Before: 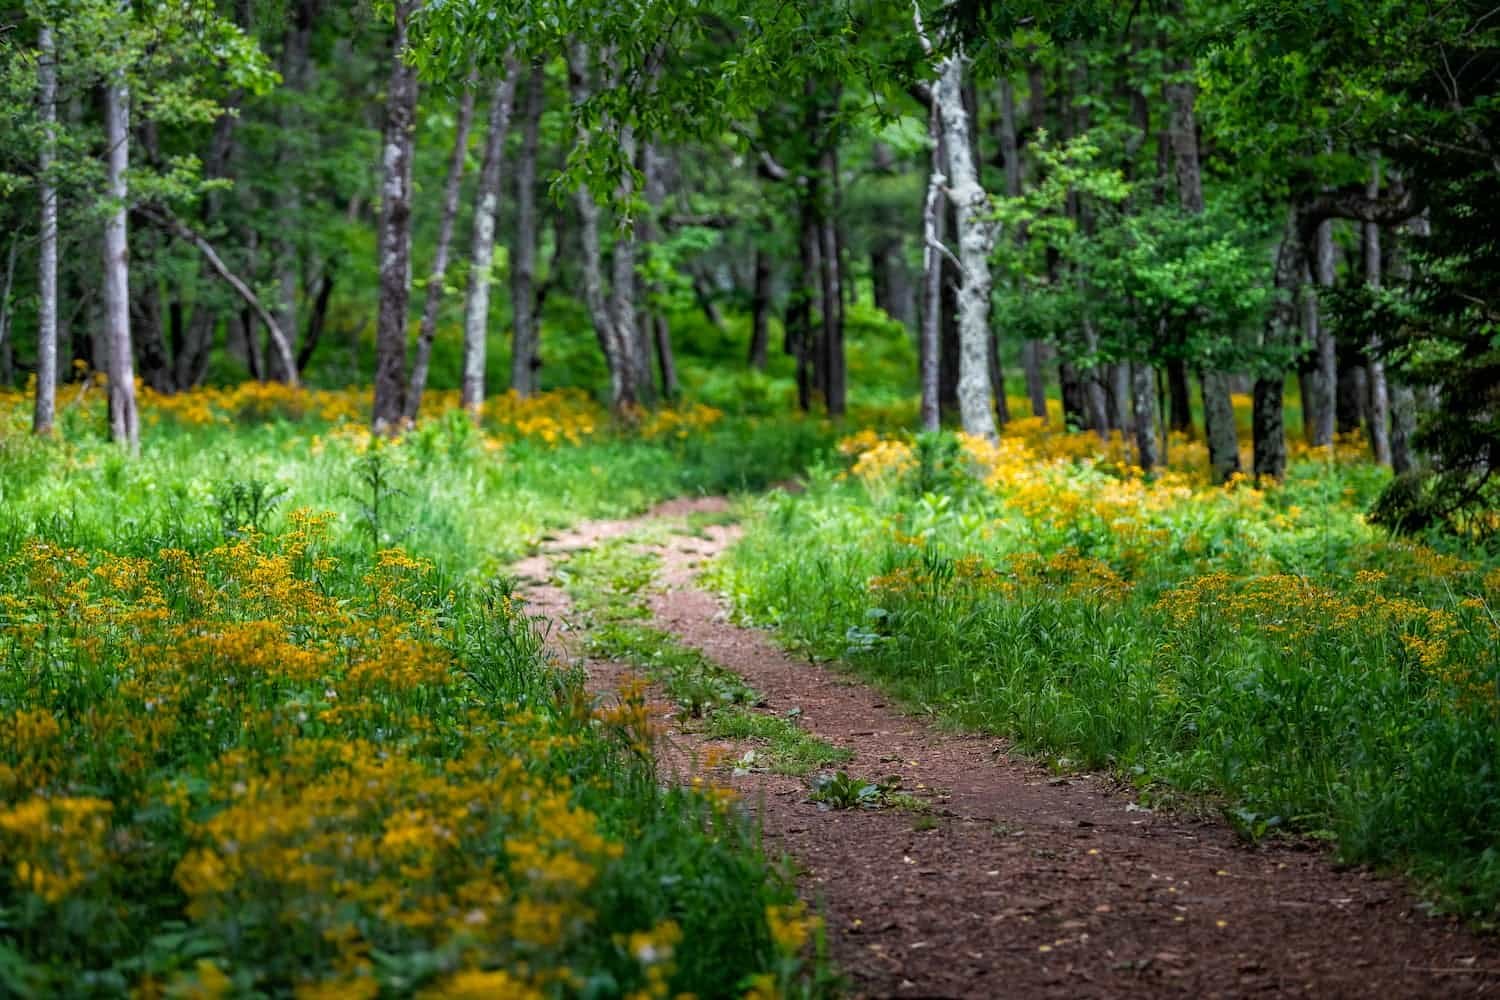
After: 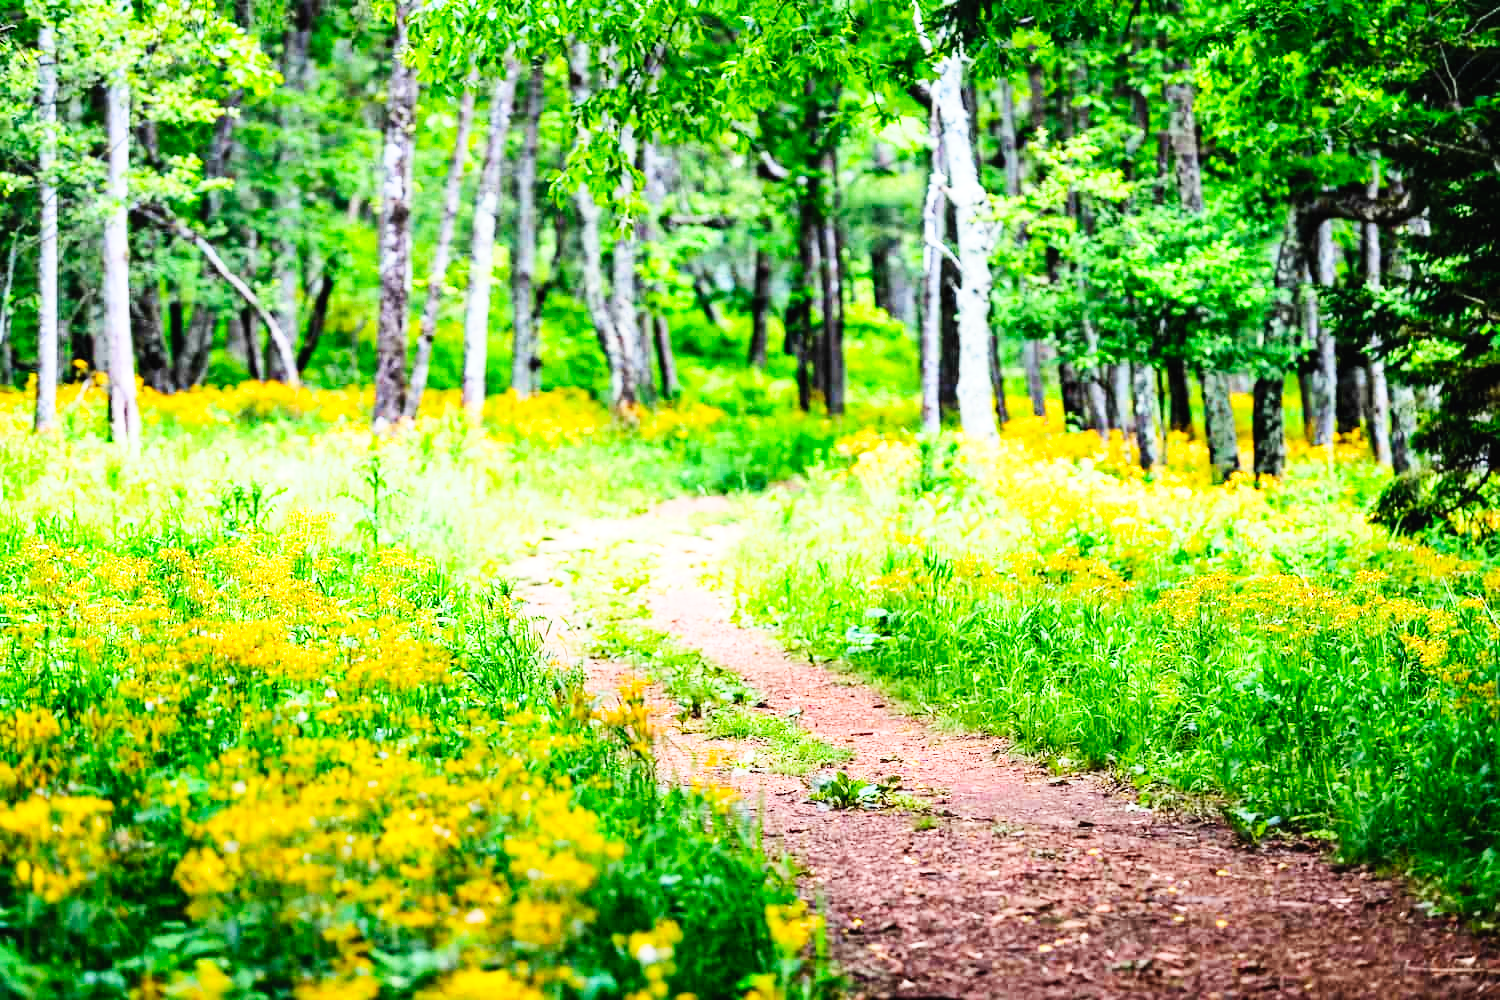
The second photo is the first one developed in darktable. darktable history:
exposure: black level correction 0, exposure 0.7 EV, compensate exposure bias true, compensate highlight preservation false
contrast brightness saturation: contrast 0.2, brightness 0.16, saturation 0.22
base curve: curves: ch0 [(0, 0) (0, 0.001) (0.001, 0.001) (0.004, 0.002) (0.007, 0.004) (0.015, 0.013) (0.033, 0.045) (0.052, 0.096) (0.075, 0.17) (0.099, 0.241) (0.163, 0.42) (0.219, 0.55) (0.259, 0.616) (0.327, 0.722) (0.365, 0.765) (0.522, 0.873) (0.547, 0.881) (0.689, 0.919) (0.826, 0.952) (1, 1)], preserve colors none
